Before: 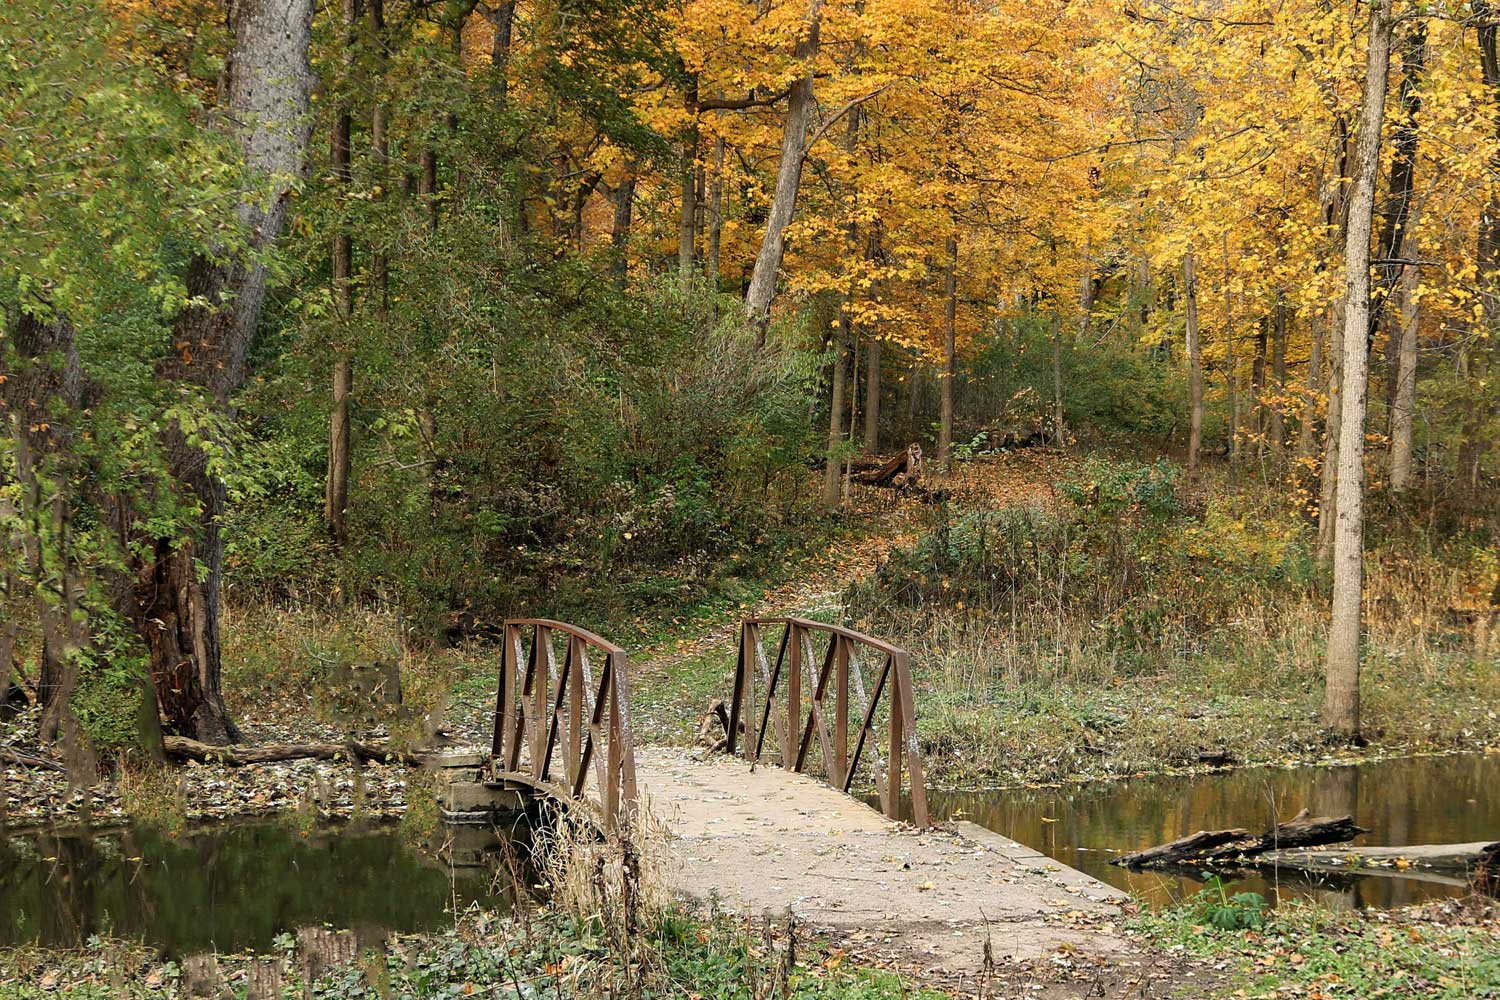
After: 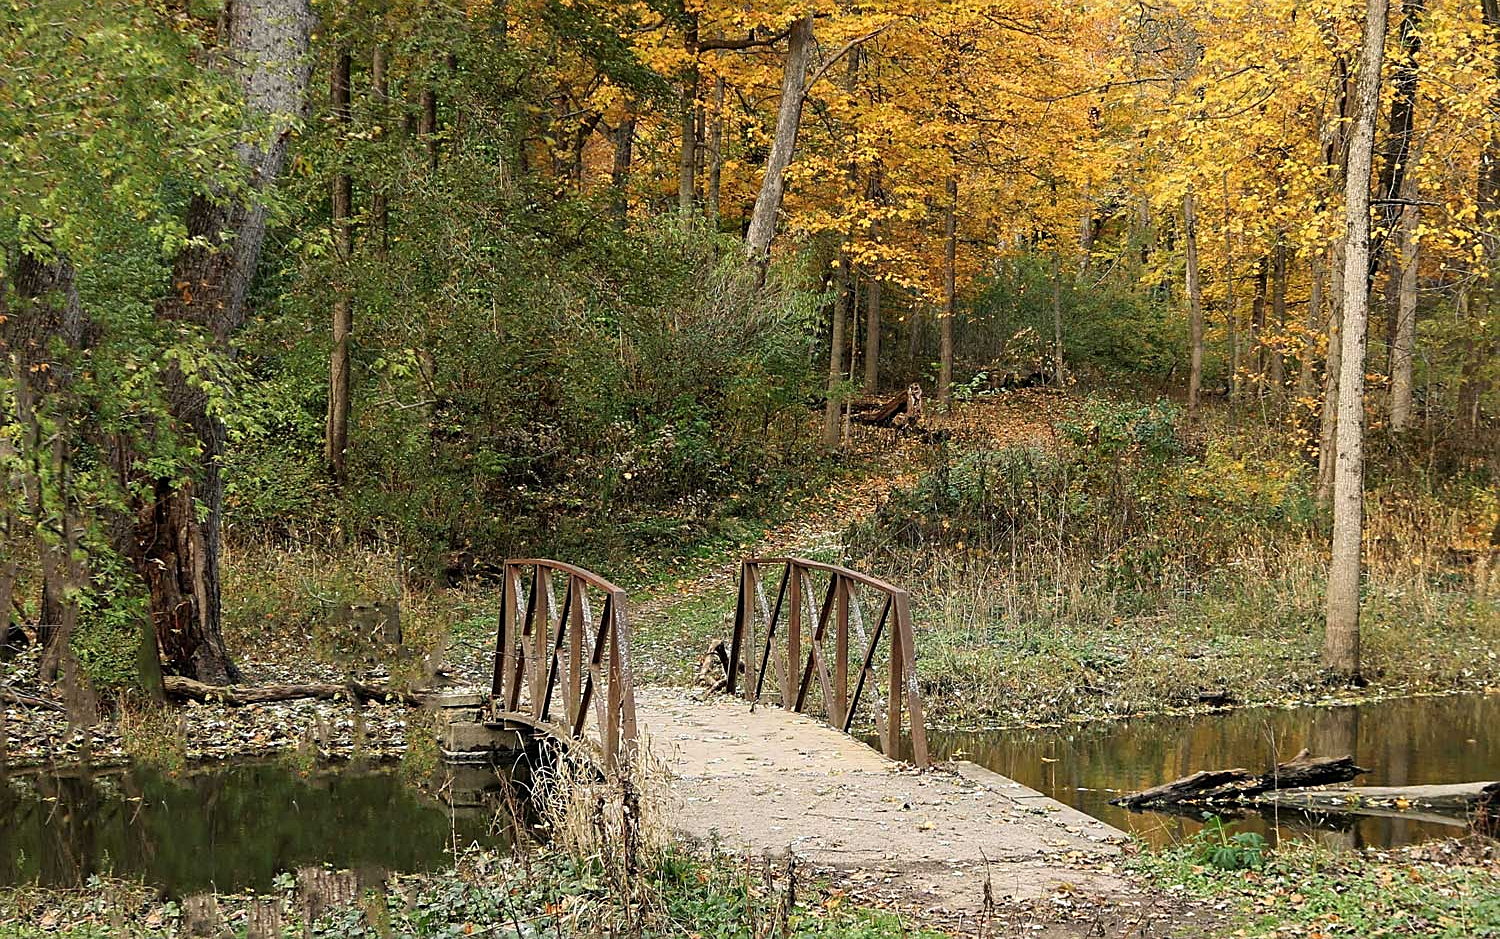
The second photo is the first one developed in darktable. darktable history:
crop and rotate: top 6.083%
sharpen: on, module defaults
